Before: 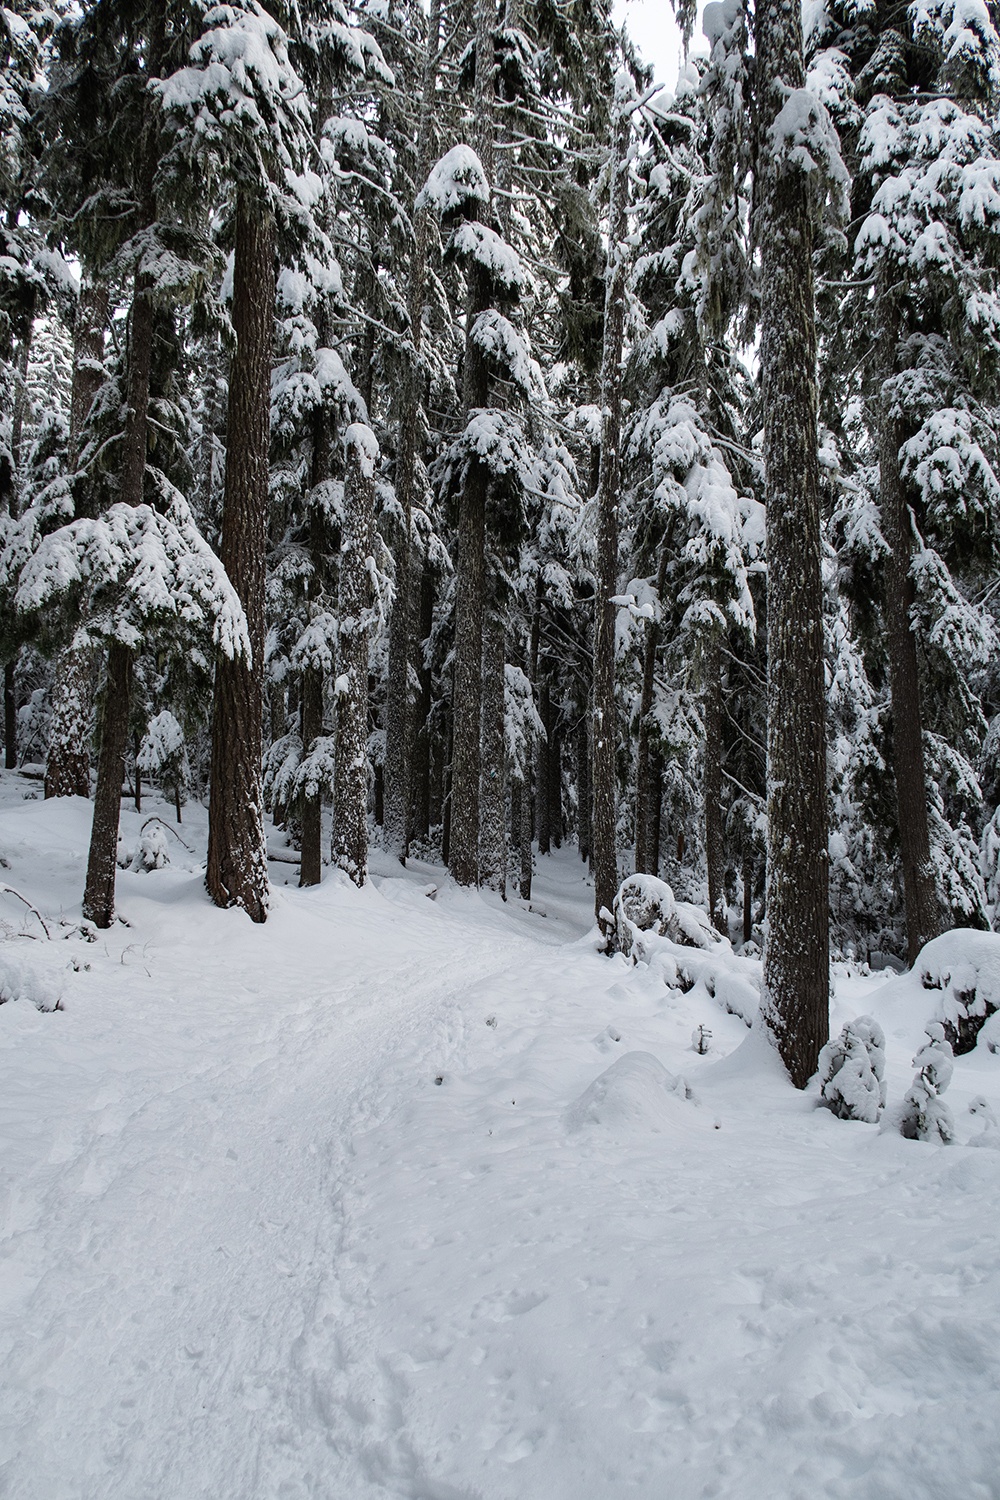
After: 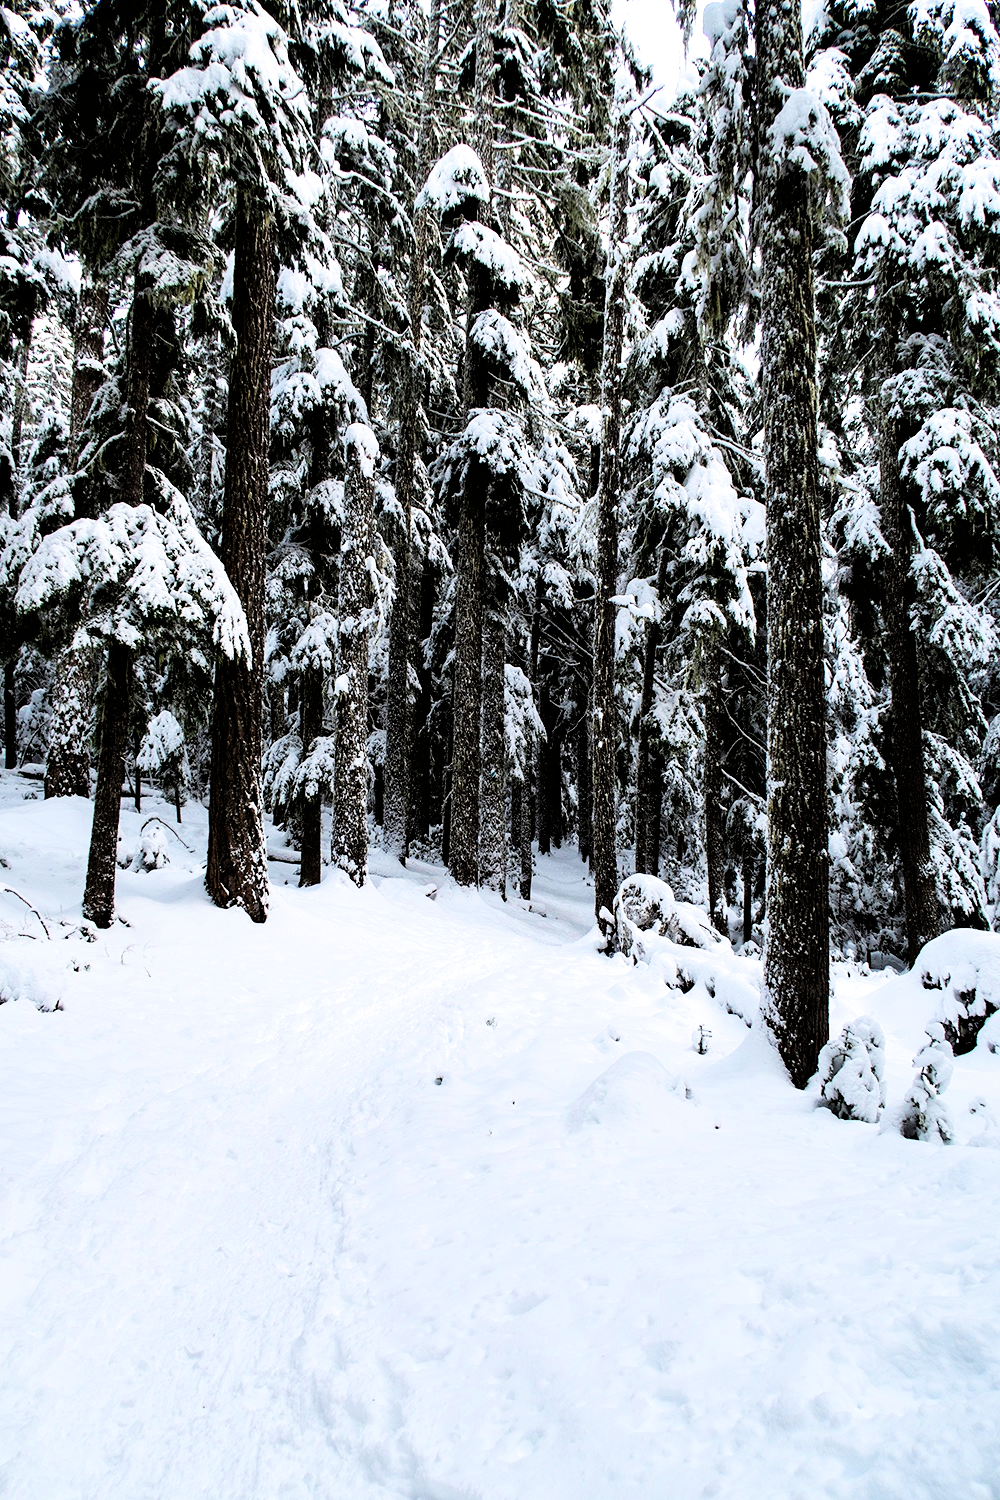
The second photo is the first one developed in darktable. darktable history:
color balance rgb: linear chroma grading › global chroma 10%, perceptual saturation grading › global saturation 40%, perceptual brilliance grading › global brilliance 30%, global vibrance 20%
filmic rgb: black relative exposure -4 EV, white relative exposure 3 EV, hardness 3.02, contrast 1.4
